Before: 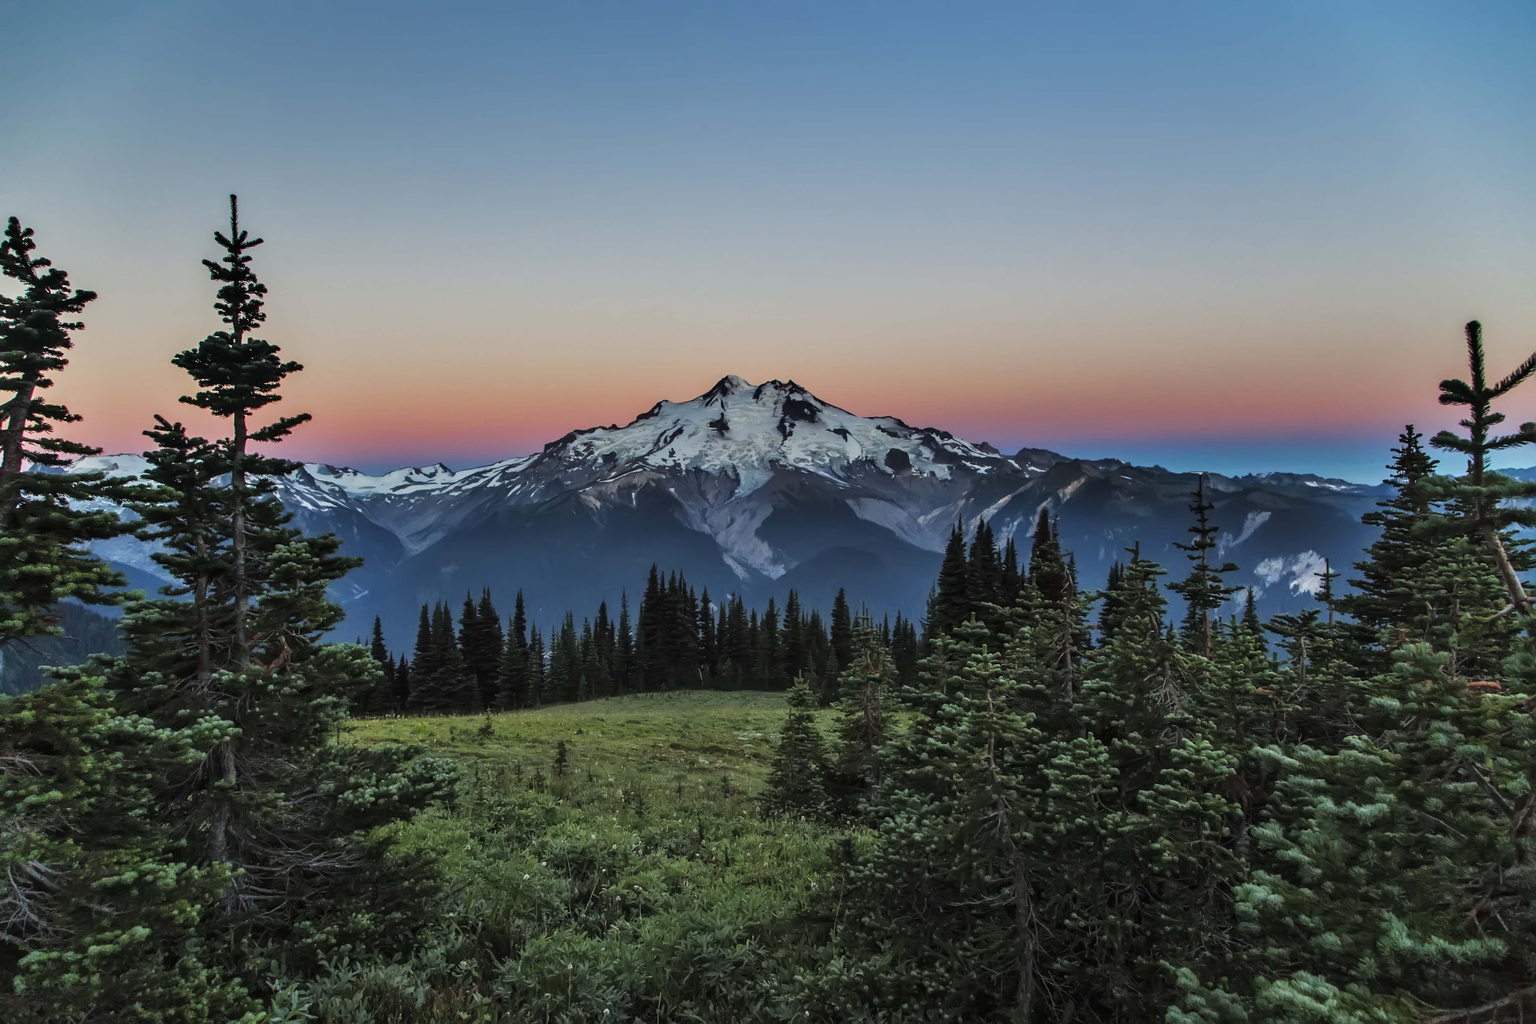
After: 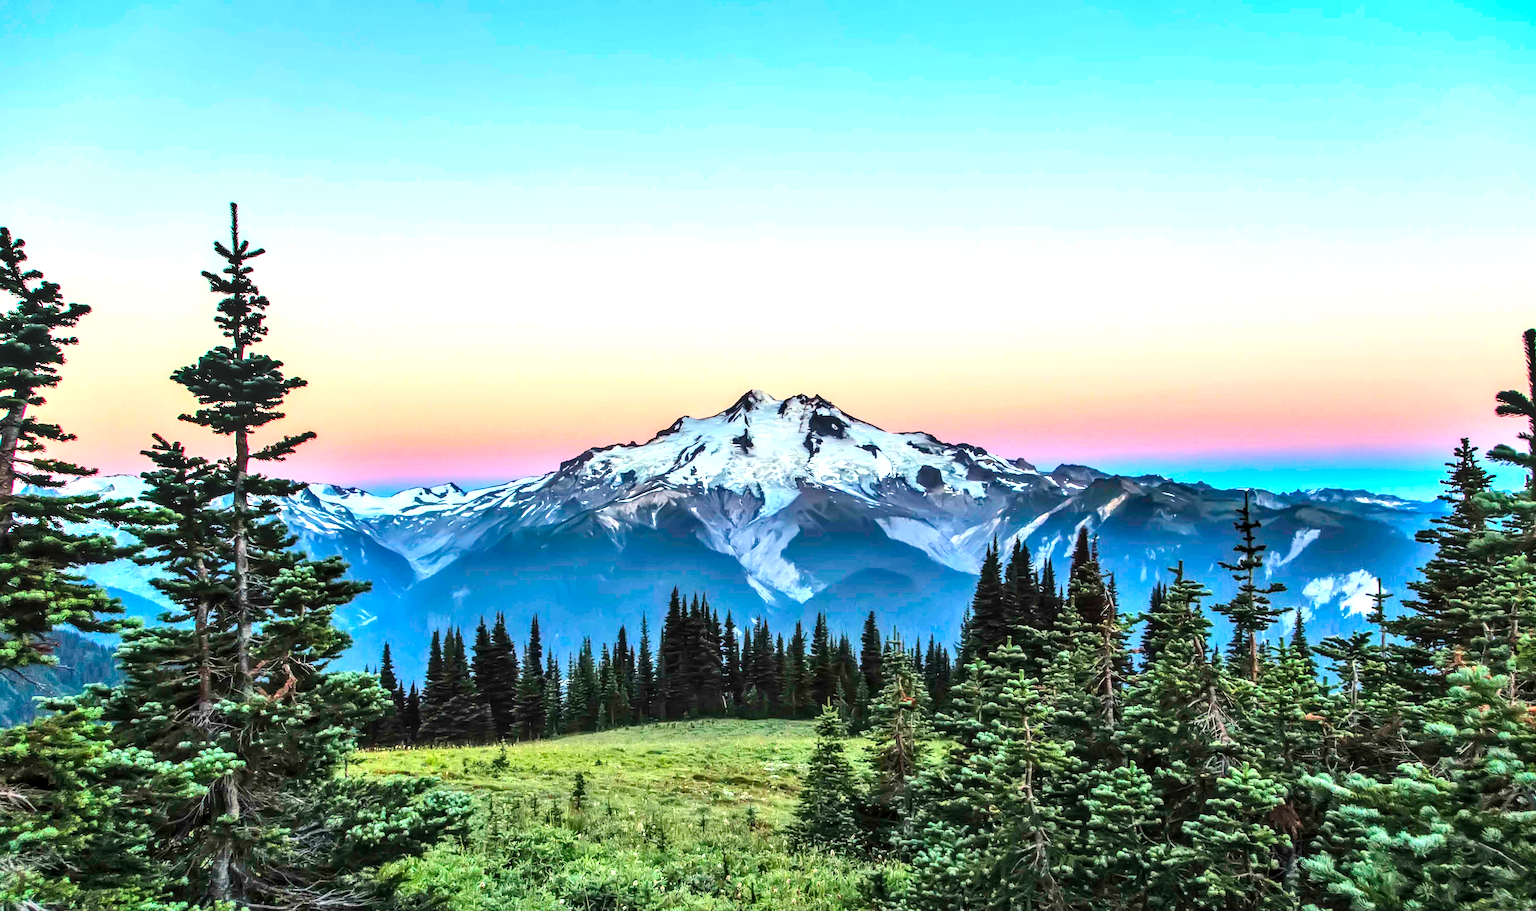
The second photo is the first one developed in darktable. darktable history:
crop and rotate: angle 0.268°, left 0.235%, right 3.449%, bottom 14.222%
contrast brightness saturation: contrast 0.204, brightness 0.158, saturation 0.225
exposure: exposure 1 EV, compensate highlight preservation false
tone equalizer: -8 EV -0.736 EV, -7 EV -0.716 EV, -6 EV -0.585 EV, -5 EV -0.37 EV, -3 EV 0.383 EV, -2 EV 0.6 EV, -1 EV 0.679 EV, +0 EV 0.721 EV
local contrast: on, module defaults
shadows and highlights: shadows 36.44, highlights -27.79, soften with gaussian
color balance rgb: highlights gain › chroma 1.029%, highlights gain › hue 60.23°, perceptual saturation grading › global saturation 20%, perceptual saturation grading › highlights -25.205%, perceptual saturation grading › shadows 24.189%
